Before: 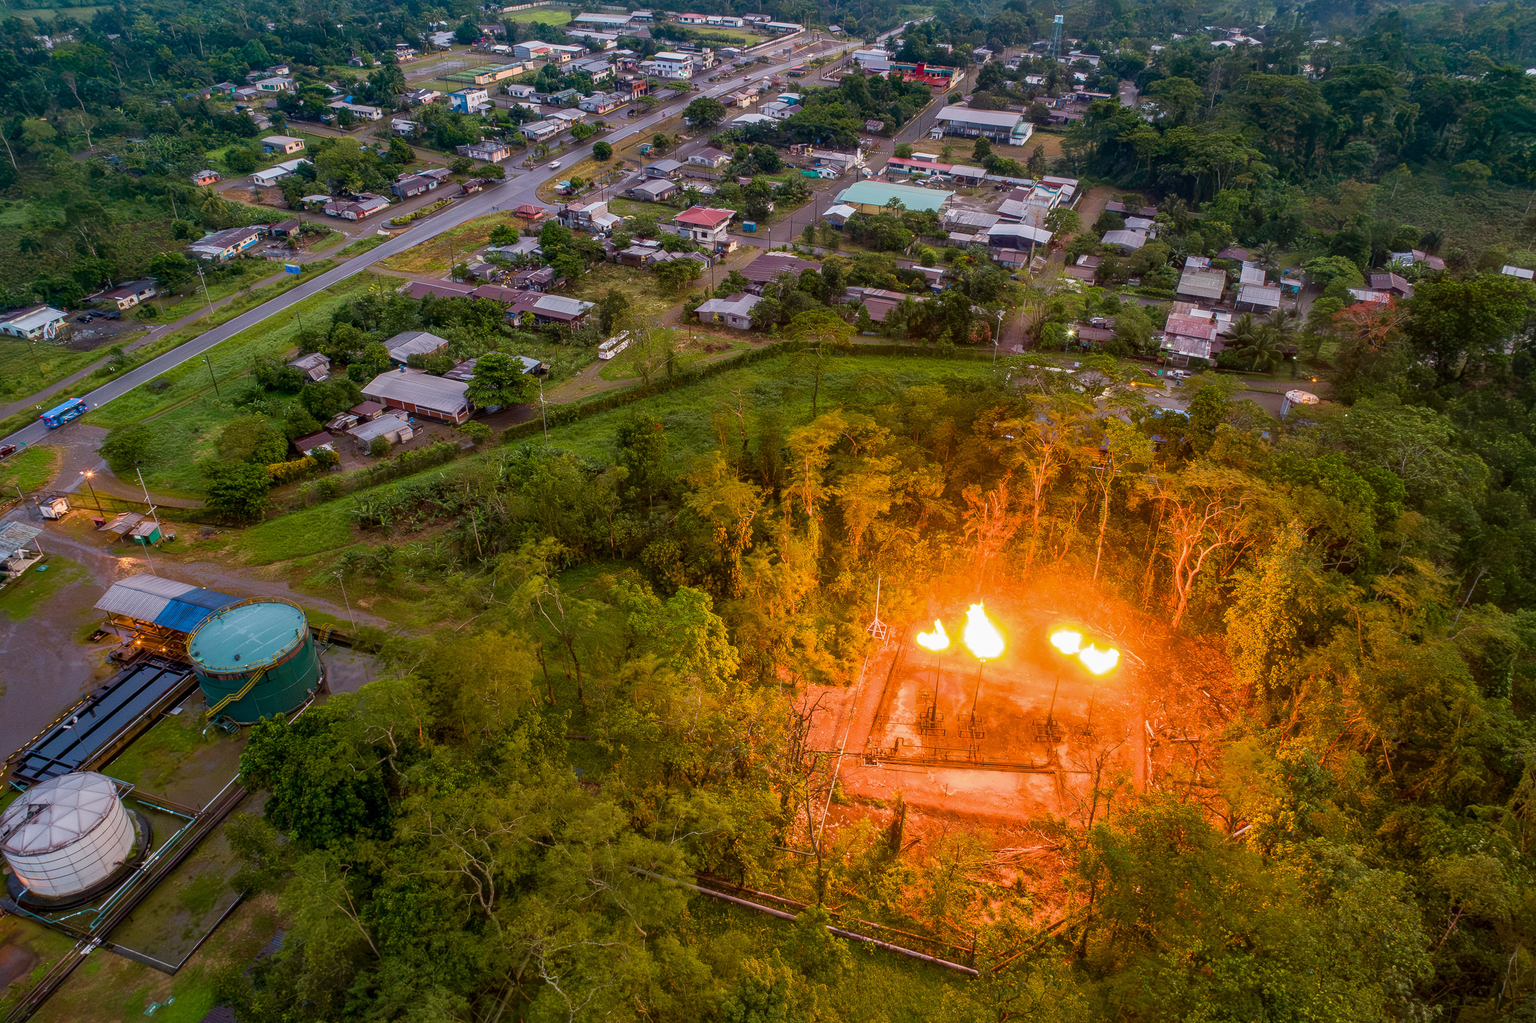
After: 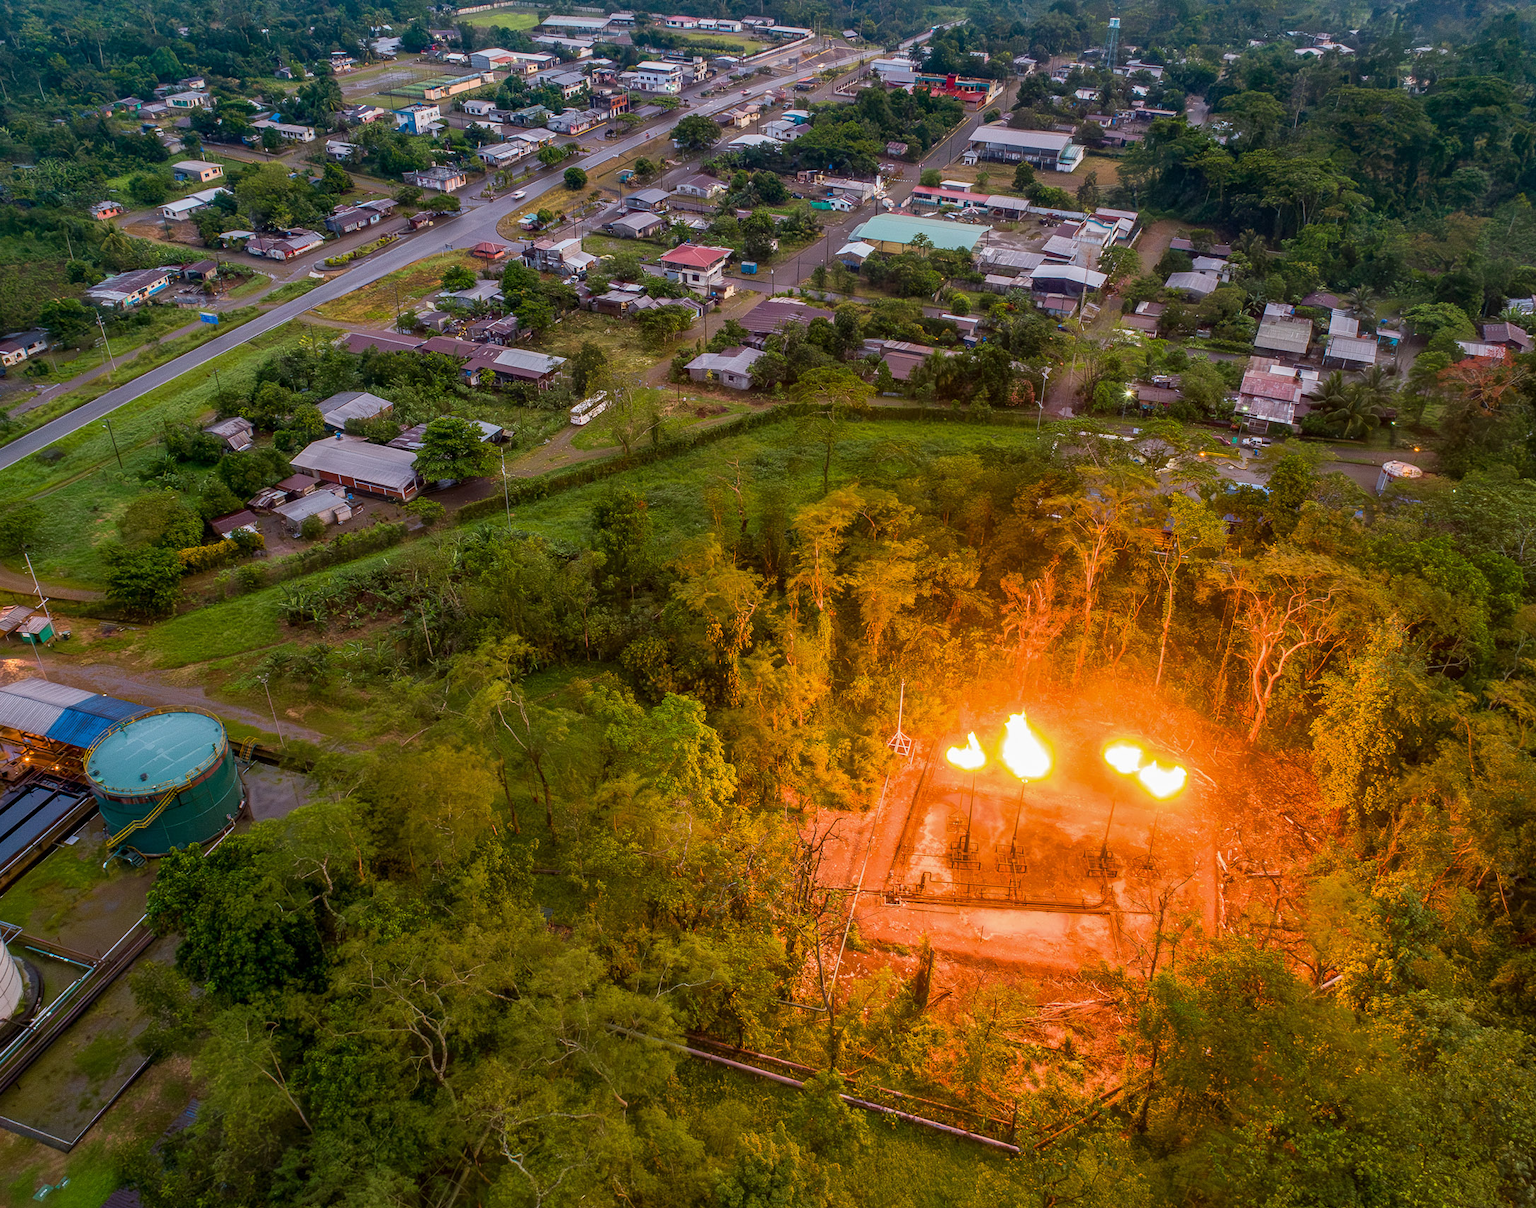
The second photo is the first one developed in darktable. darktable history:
crop: left 7.554%, right 7.825%
